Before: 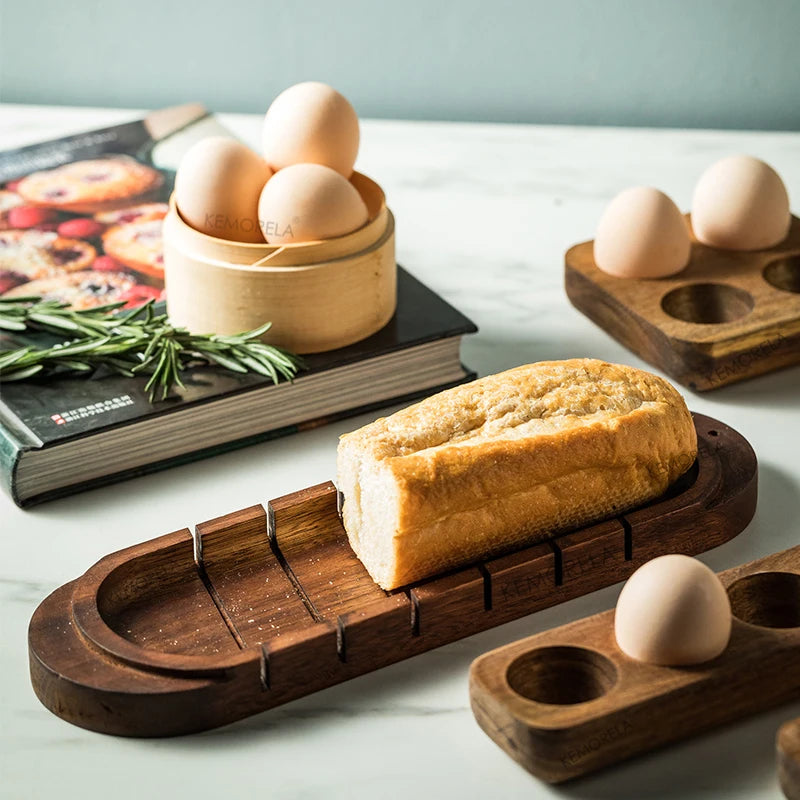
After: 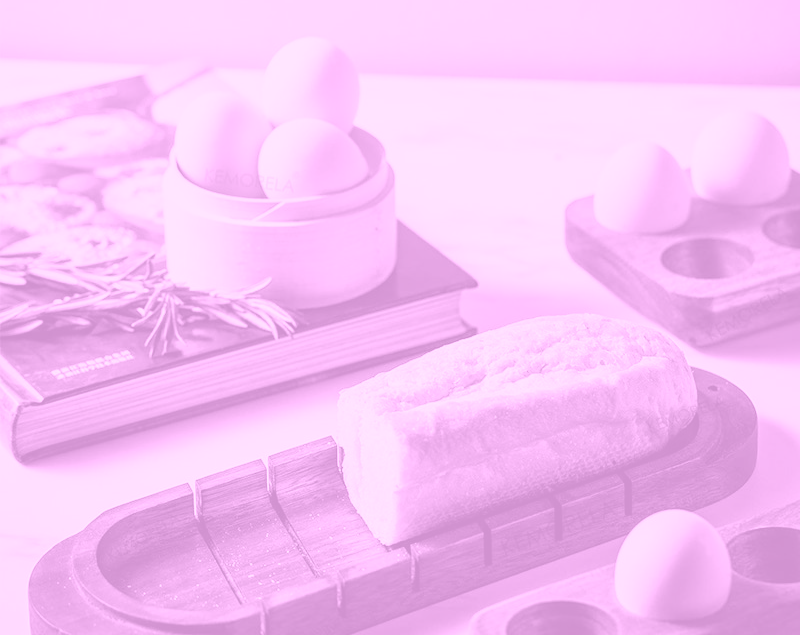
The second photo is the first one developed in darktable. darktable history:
crop and rotate: top 5.667%, bottom 14.937%
colorize: hue 331.2°, saturation 75%, source mix 30.28%, lightness 70.52%, version 1
